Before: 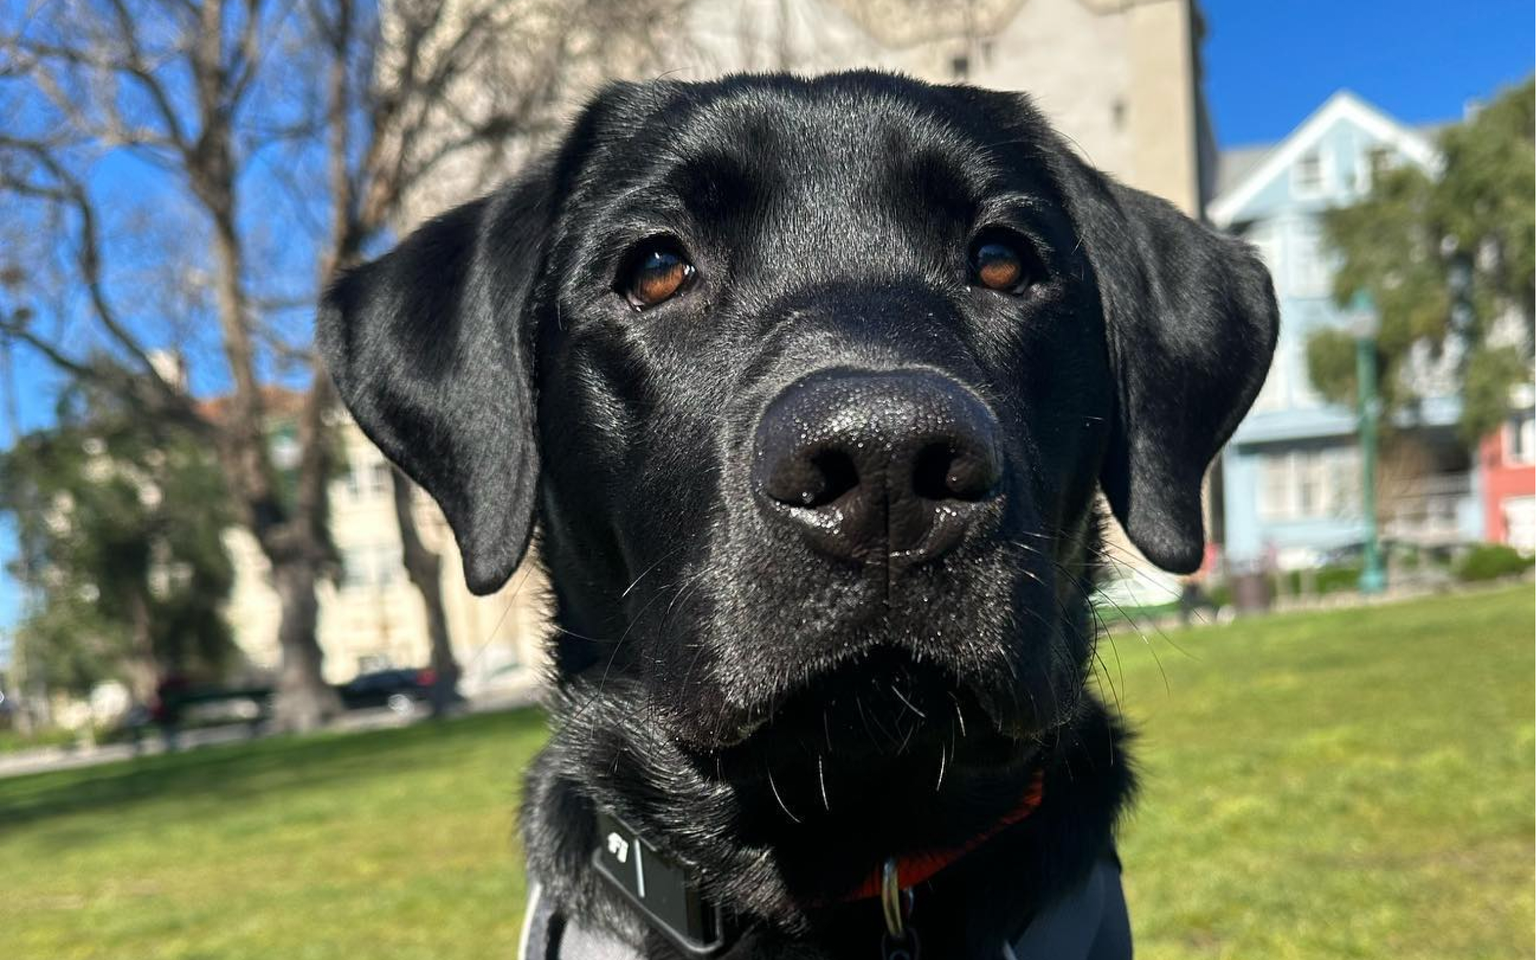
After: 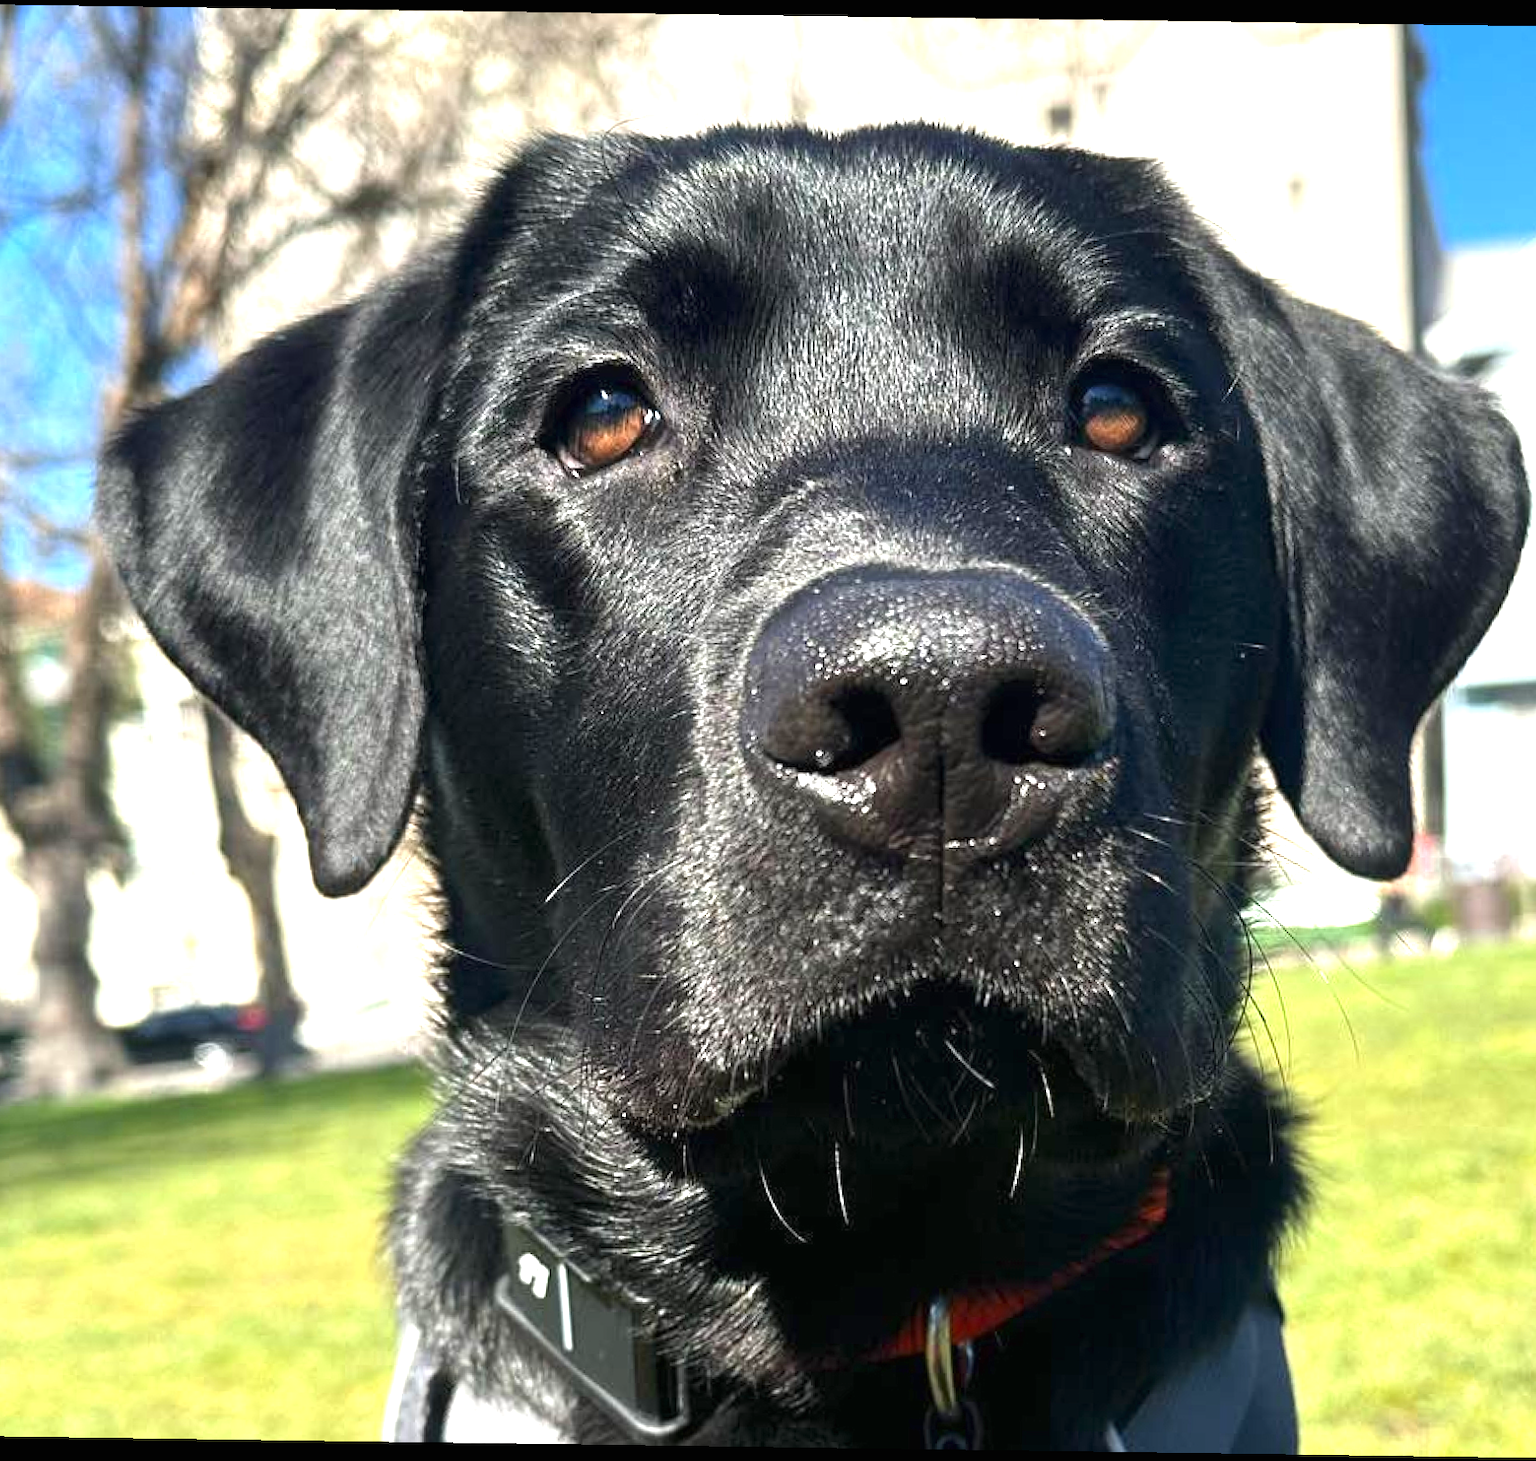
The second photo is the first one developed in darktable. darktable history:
exposure: black level correction 0, exposure 1.2 EV, compensate highlight preservation false
crop: left 16.899%, right 16.556%
rotate and perspective: rotation 0.8°, automatic cropping off
